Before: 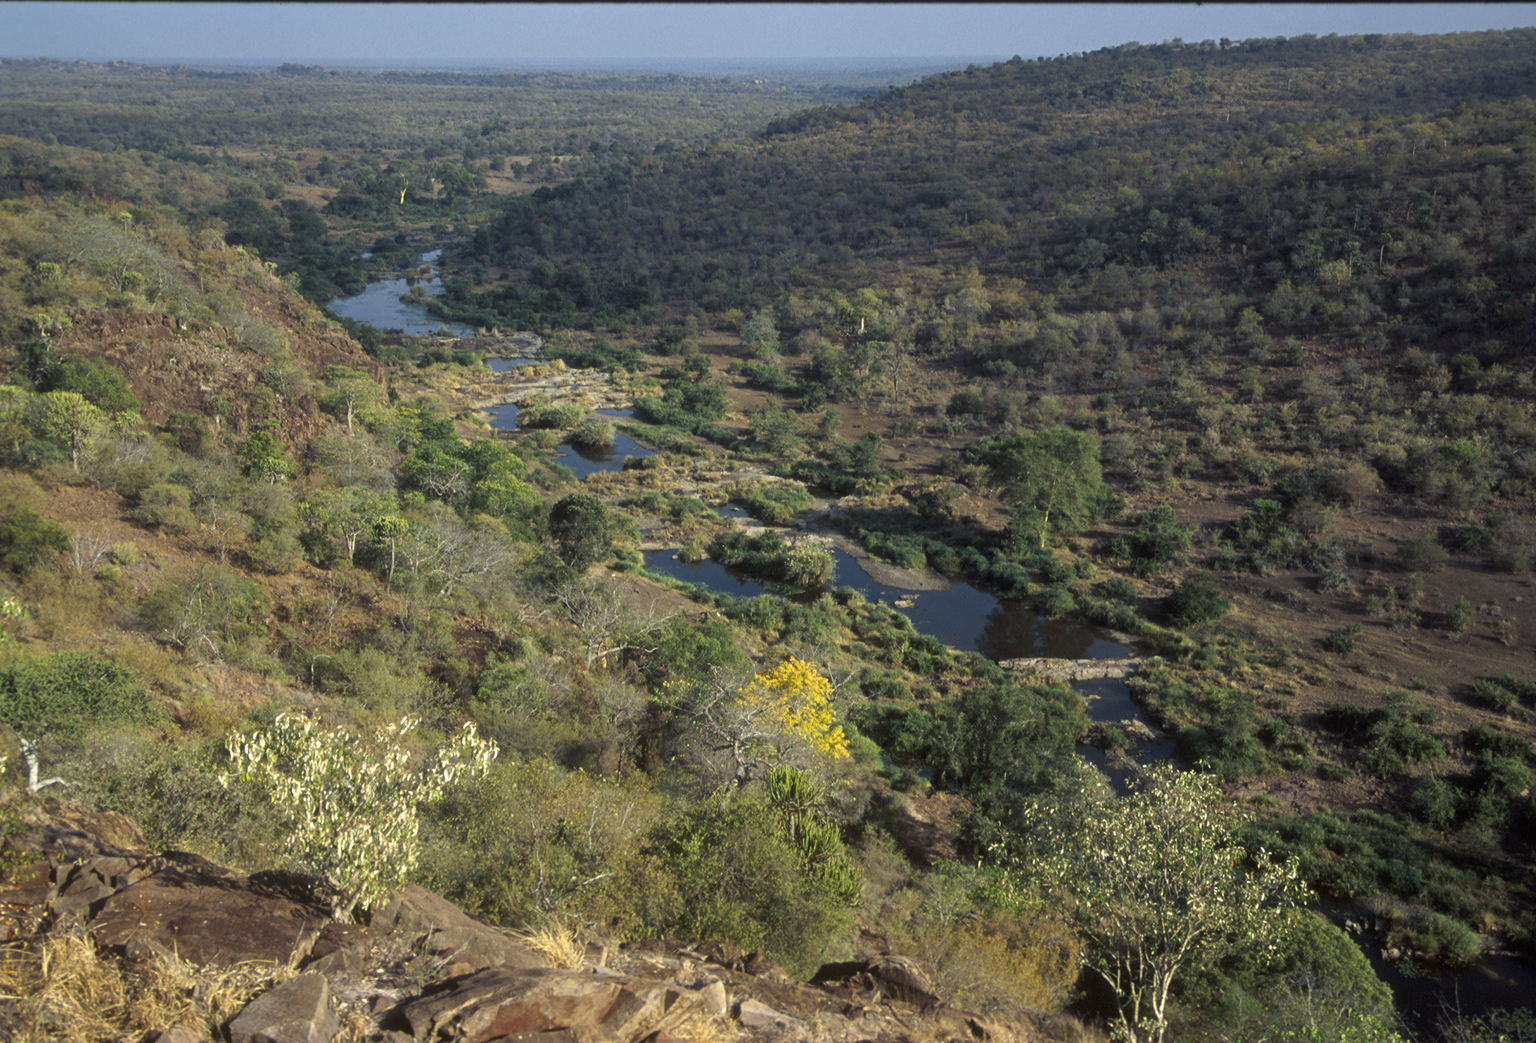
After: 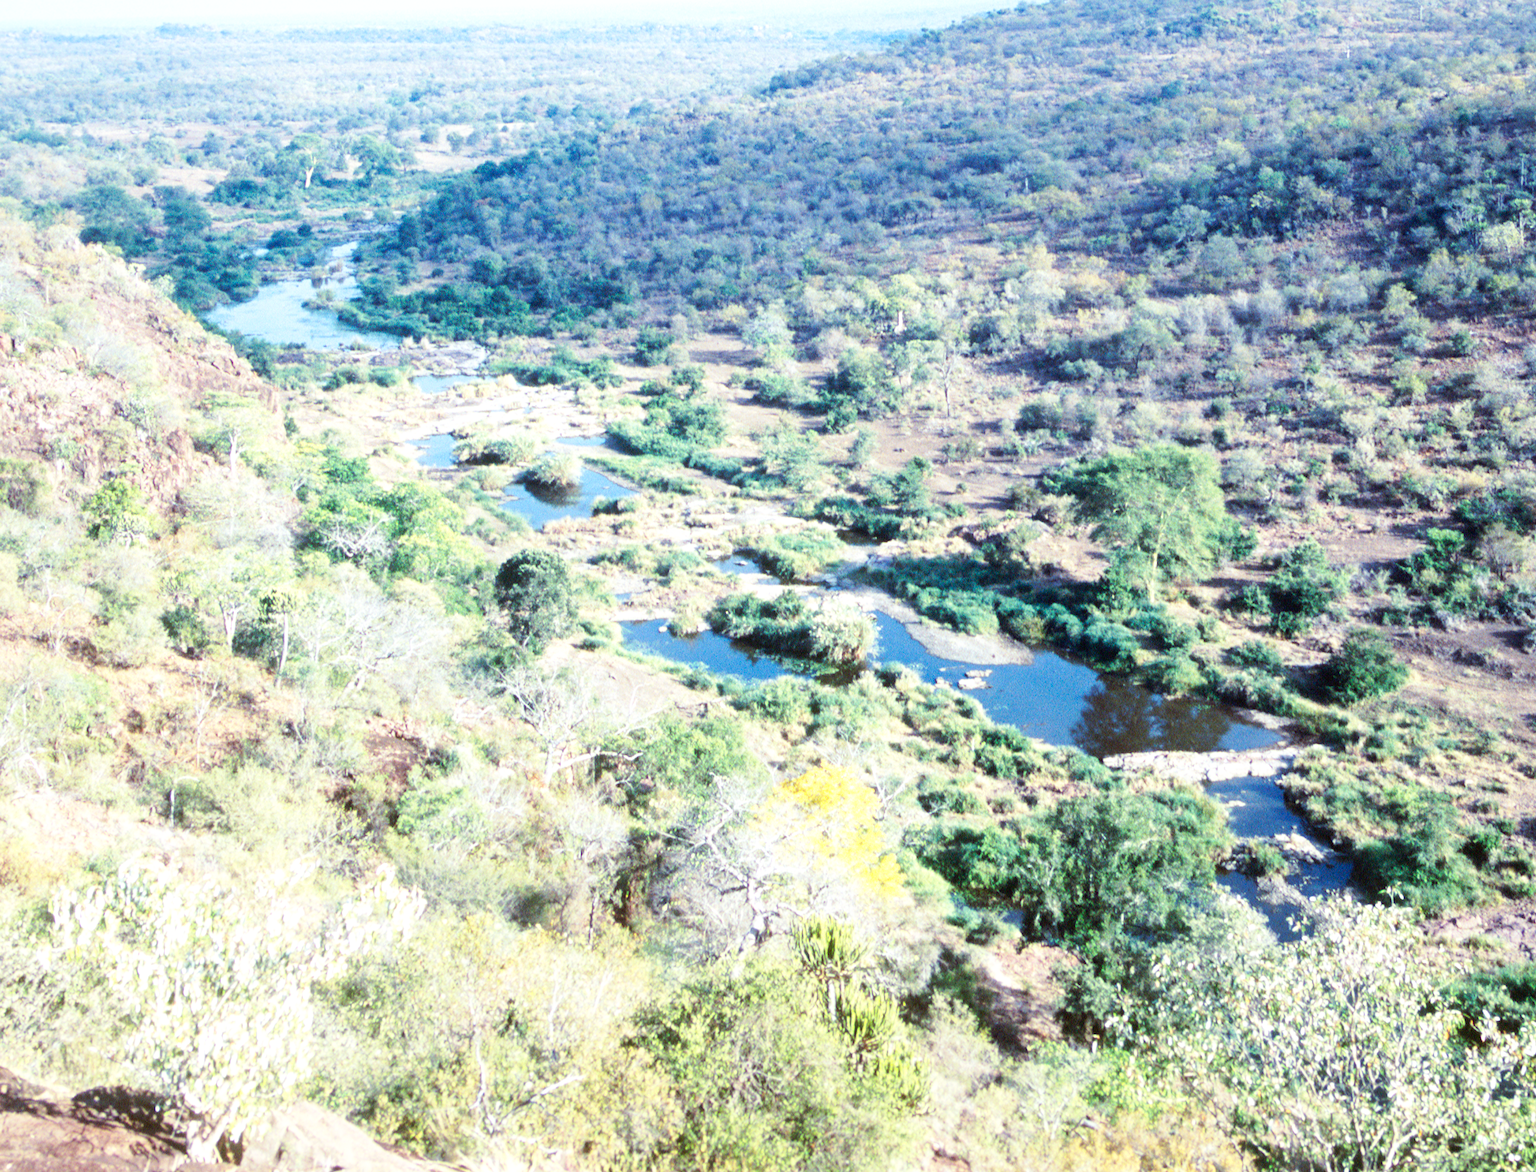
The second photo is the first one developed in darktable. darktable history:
white balance: red 0.926, green 1.003, blue 1.133
base curve: curves: ch0 [(0, 0.003) (0.001, 0.002) (0.006, 0.004) (0.02, 0.022) (0.048, 0.086) (0.094, 0.234) (0.162, 0.431) (0.258, 0.629) (0.385, 0.8) (0.548, 0.918) (0.751, 0.988) (1, 1)], preserve colors none
crop: left 9.929%, top 3.475%, right 9.188%, bottom 9.529%
rotate and perspective: rotation -1.68°, lens shift (vertical) -0.146, crop left 0.049, crop right 0.912, crop top 0.032, crop bottom 0.96
exposure: black level correction 0, exposure 1.35 EV, compensate exposure bias true, compensate highlight preservation false
